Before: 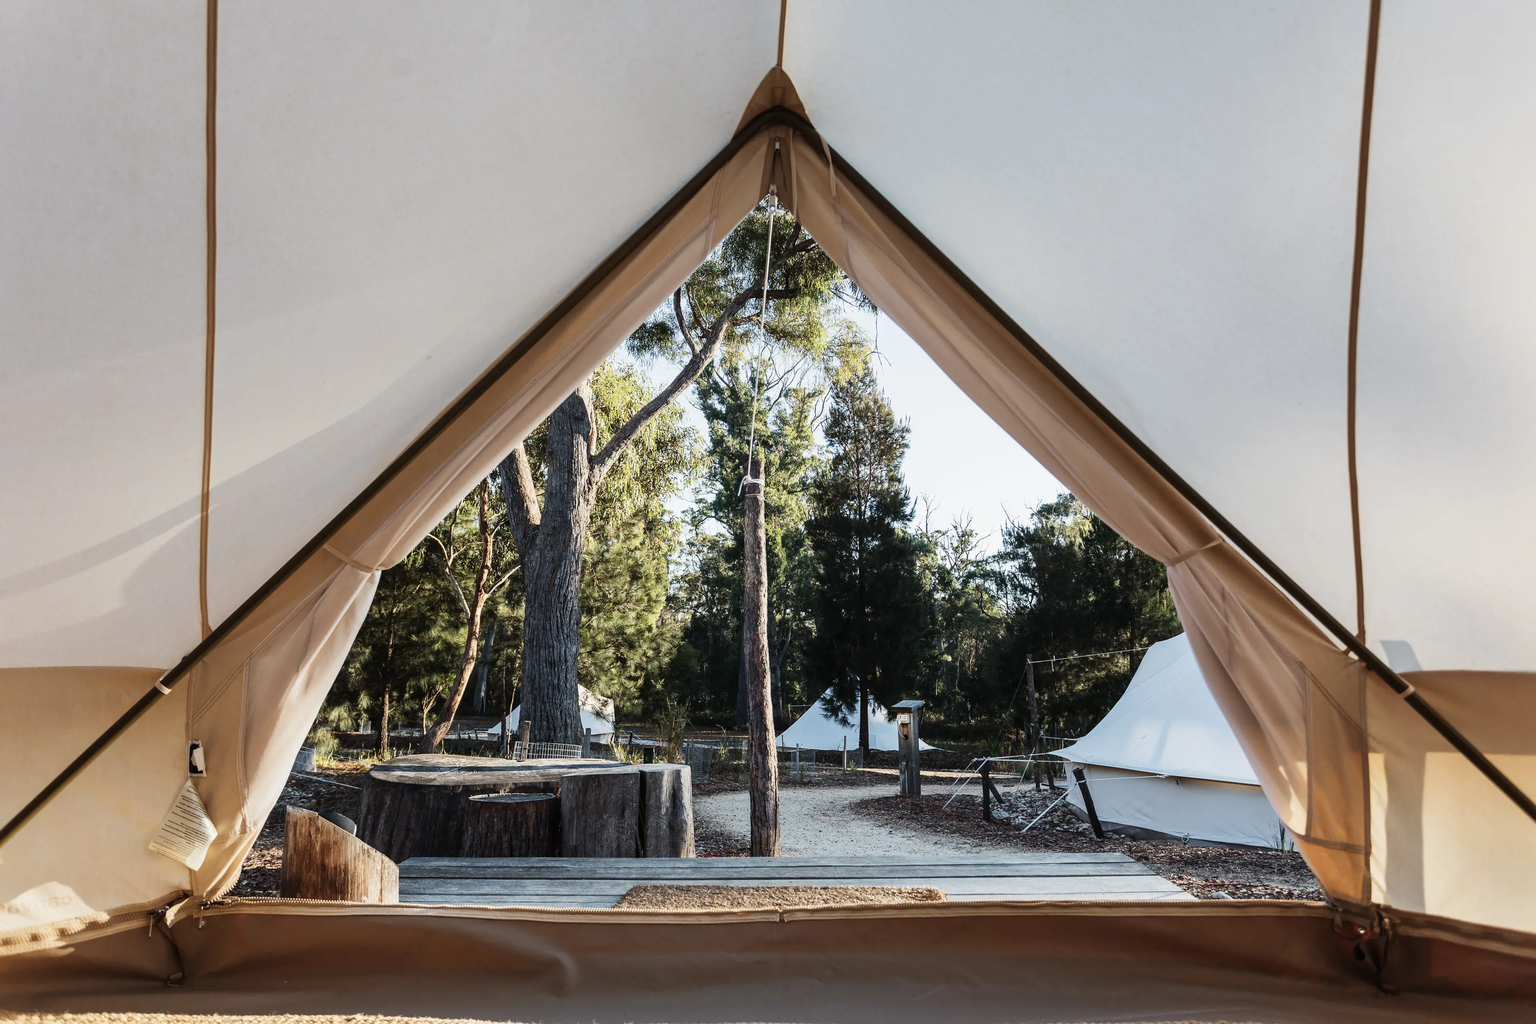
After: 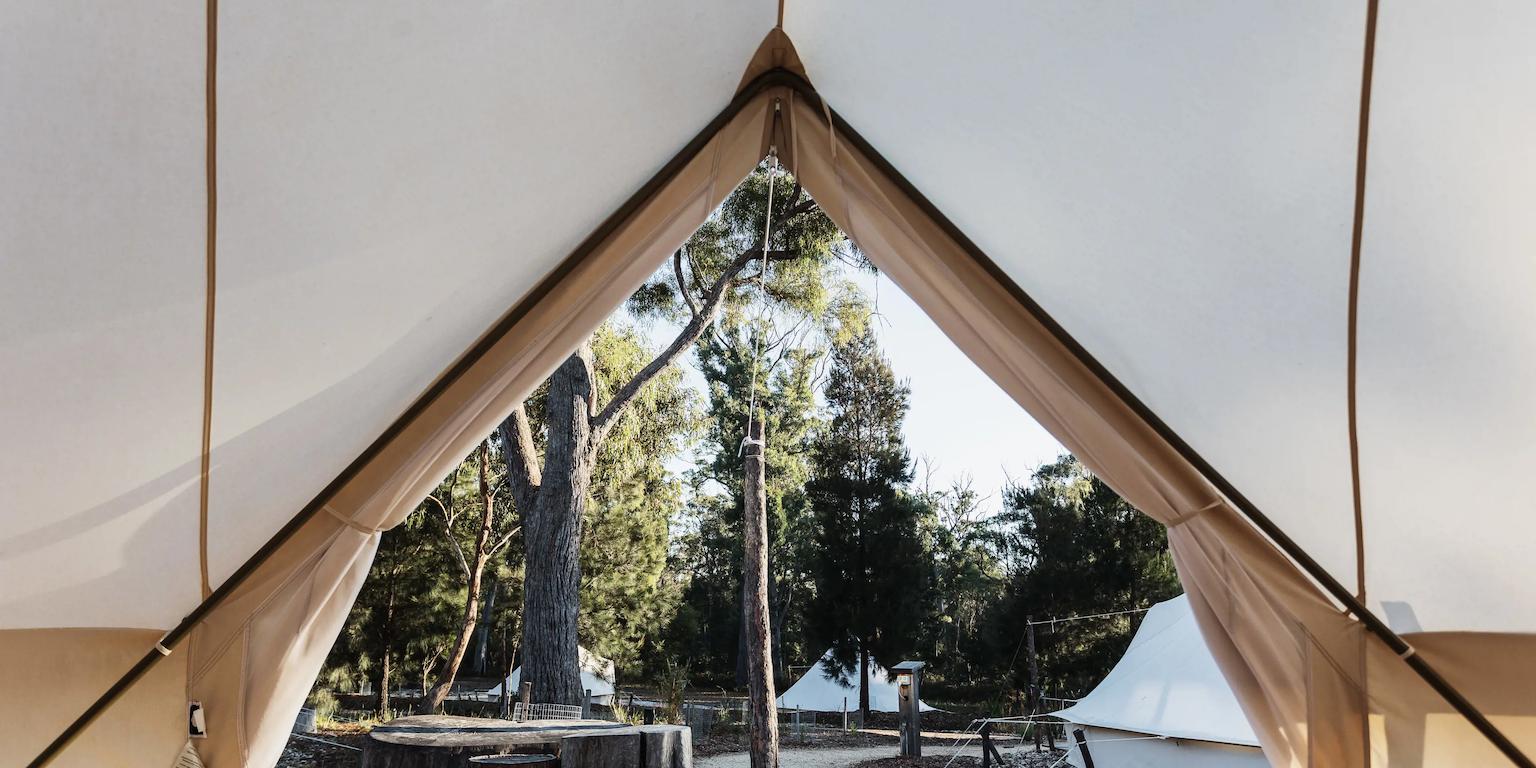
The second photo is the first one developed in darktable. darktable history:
contrast brightness saturation: saturation 0.13
color contrast: green-magenta contrast 0.84, blue-yellow contrast 0.86
crop: top 3.857%, bottom 21.132%
